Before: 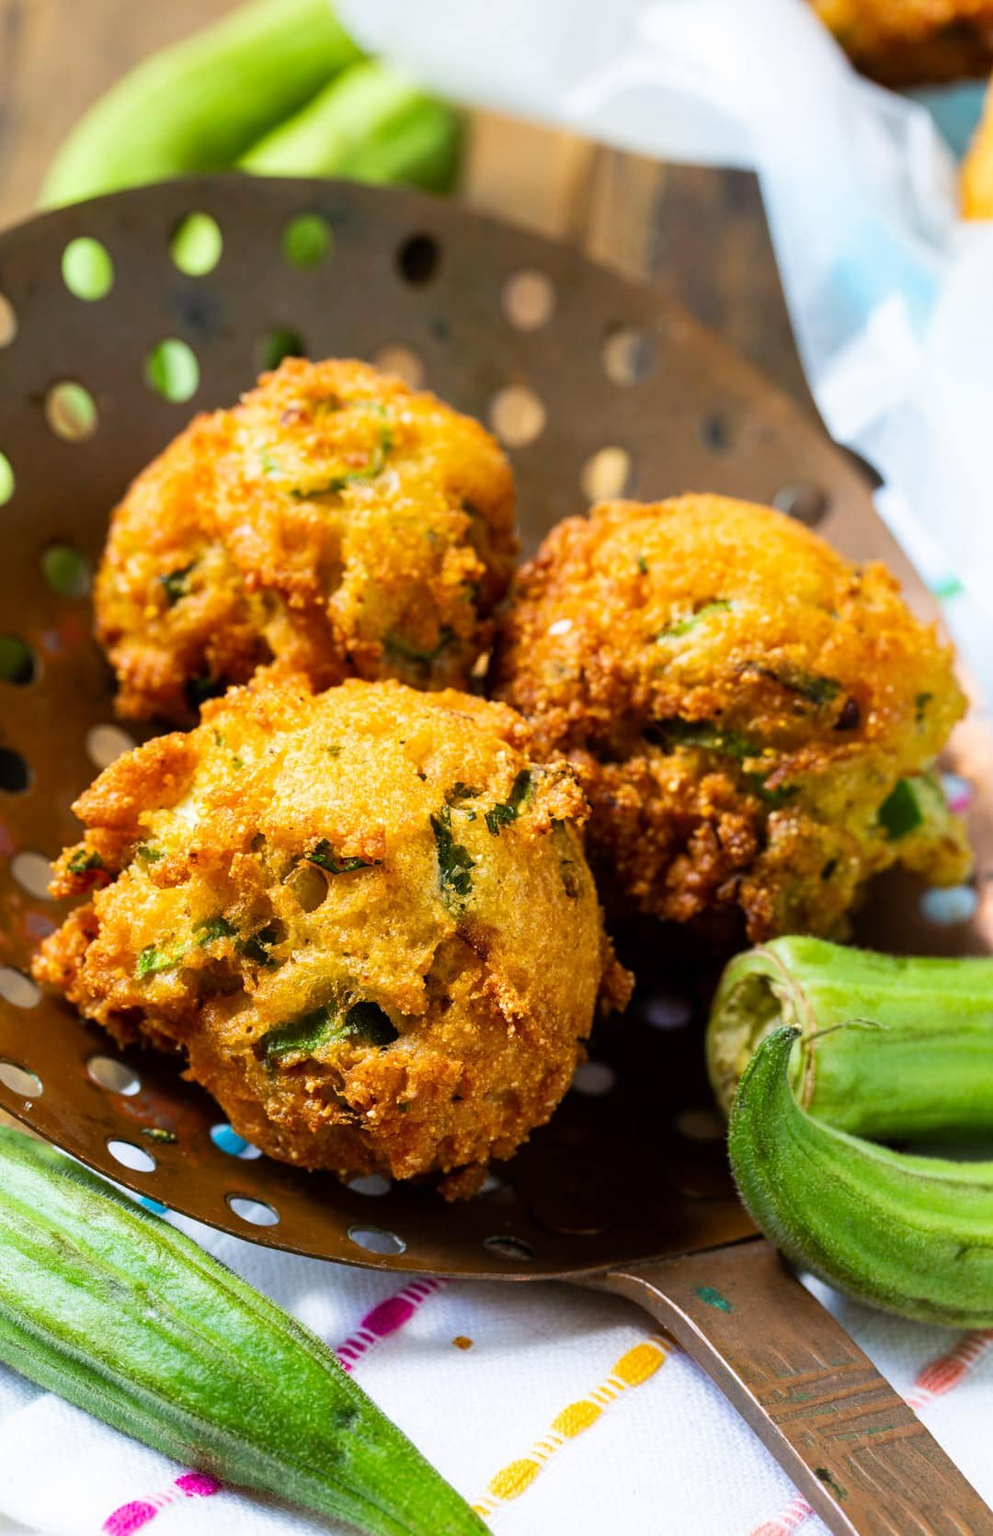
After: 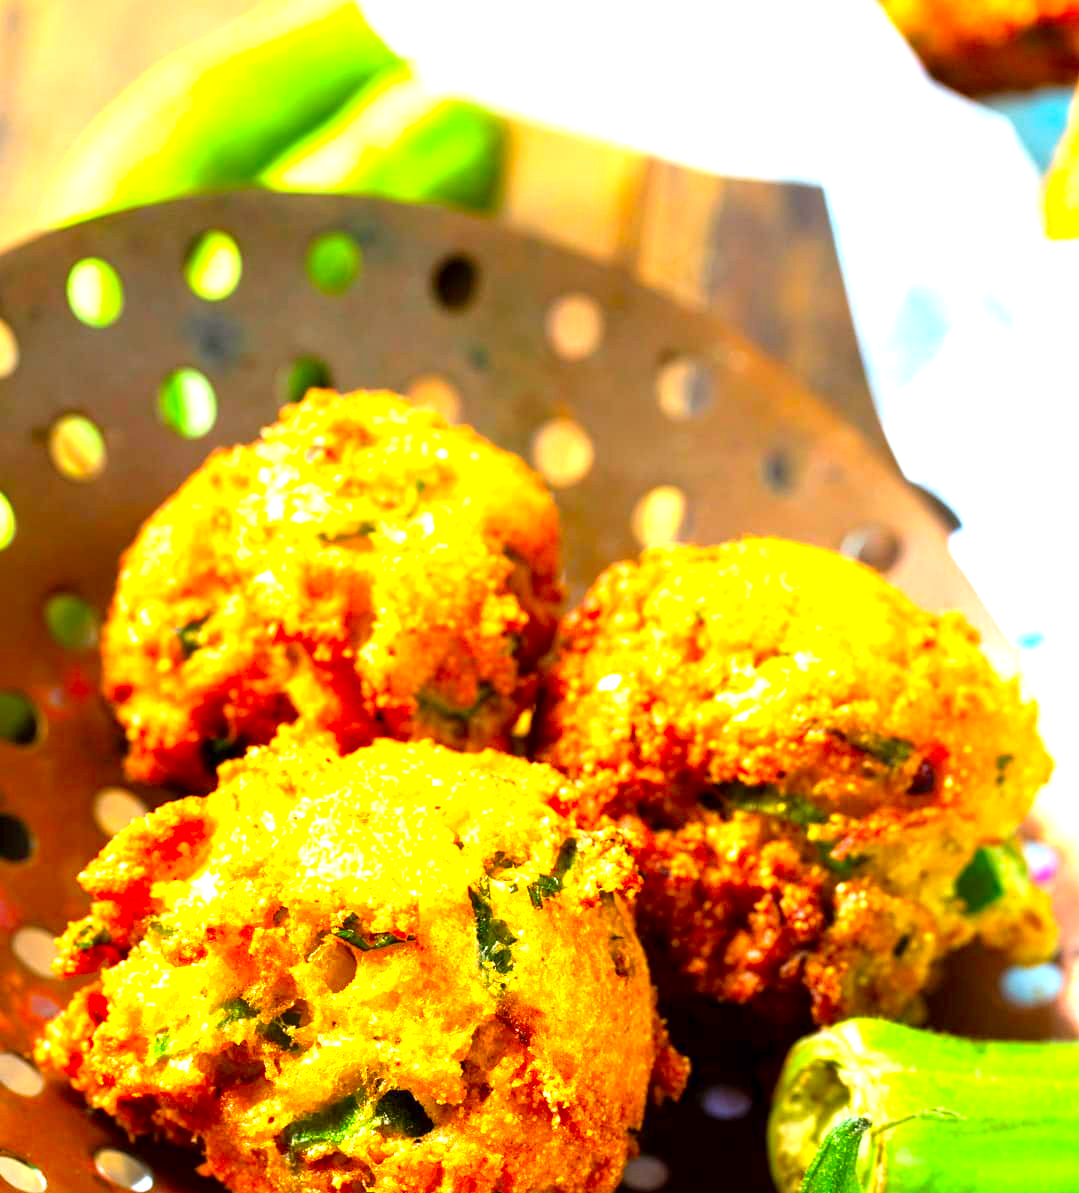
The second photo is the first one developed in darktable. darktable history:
contrast brightness saturation: saturation 0.5
crop: bottom 28.576%
exposure: black level correction 0.001, exposure 1.3 EV, compensate highlight preservation false
